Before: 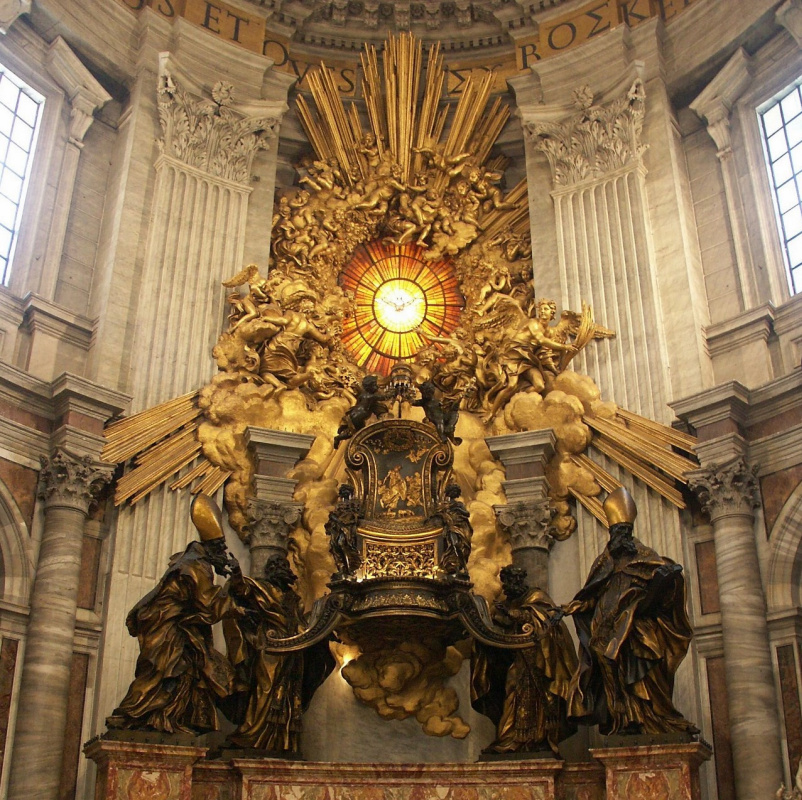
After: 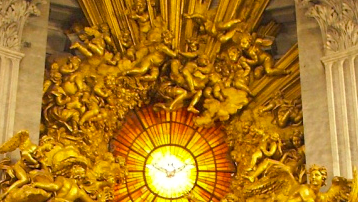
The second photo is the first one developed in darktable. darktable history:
crop: left 28.622%, top 16.852%, right 26.734%, bottom 57.793%
color balance rgb: shadows lift › chroma 0.717%, shadows lift › hue 113.94°, linear chroma grading › global chroma 0.538%, perceptual saturation grading › global saturation 25.641%, global vibrance 20%
shadows and highlights: shadows -20.64, white point adjustment -2.1, highlights -34.79, shadows color adjustment 99.13%, highlights color adjustment 0.465%
exposure: exposure 0.202 EV, compensate highlight preservation false
